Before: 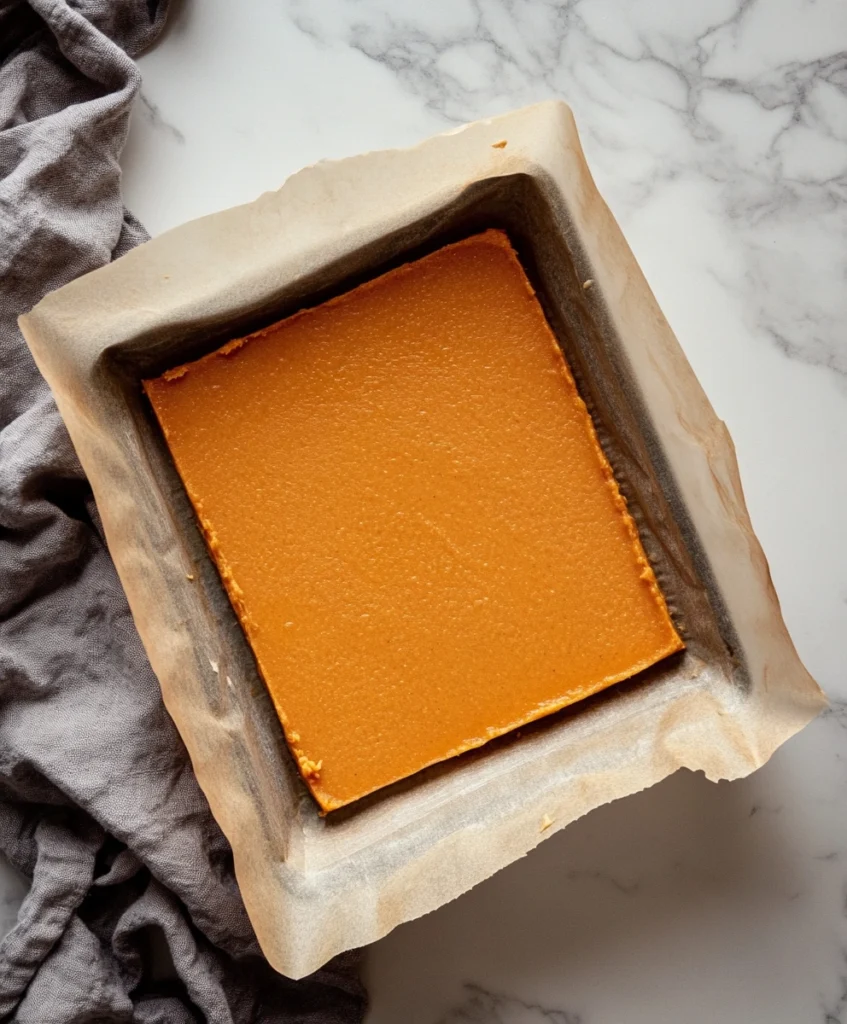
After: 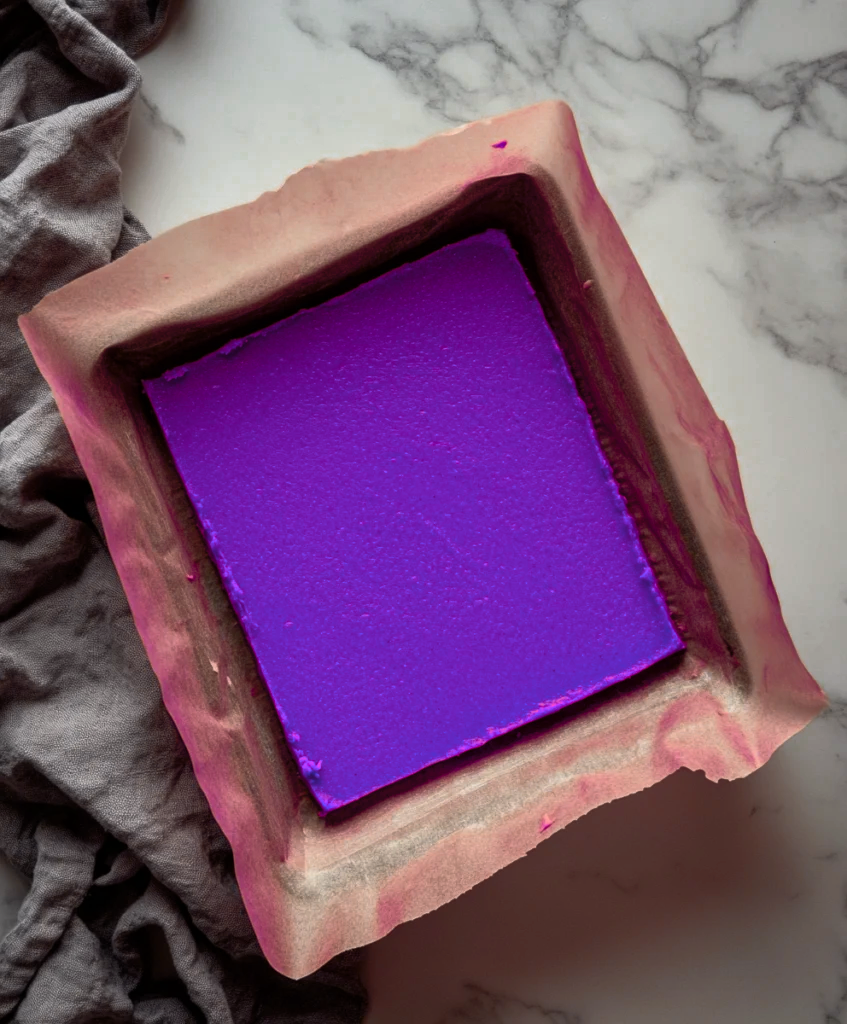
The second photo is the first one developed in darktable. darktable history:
color balance rgb: perceptual saturation grading › global saturation 20%, global vibrance 20%
rgb curve: curves: ch0 [(0, 0) (0.415, 0.237) (1, 1)]
color zones: curves: ch0 [(0.826, 0.353)]; ch1 [(0.242, 0.647) (0.889, 0.342)]; ch2 [(0.246, 0.089) (0.969, 0.068)]
